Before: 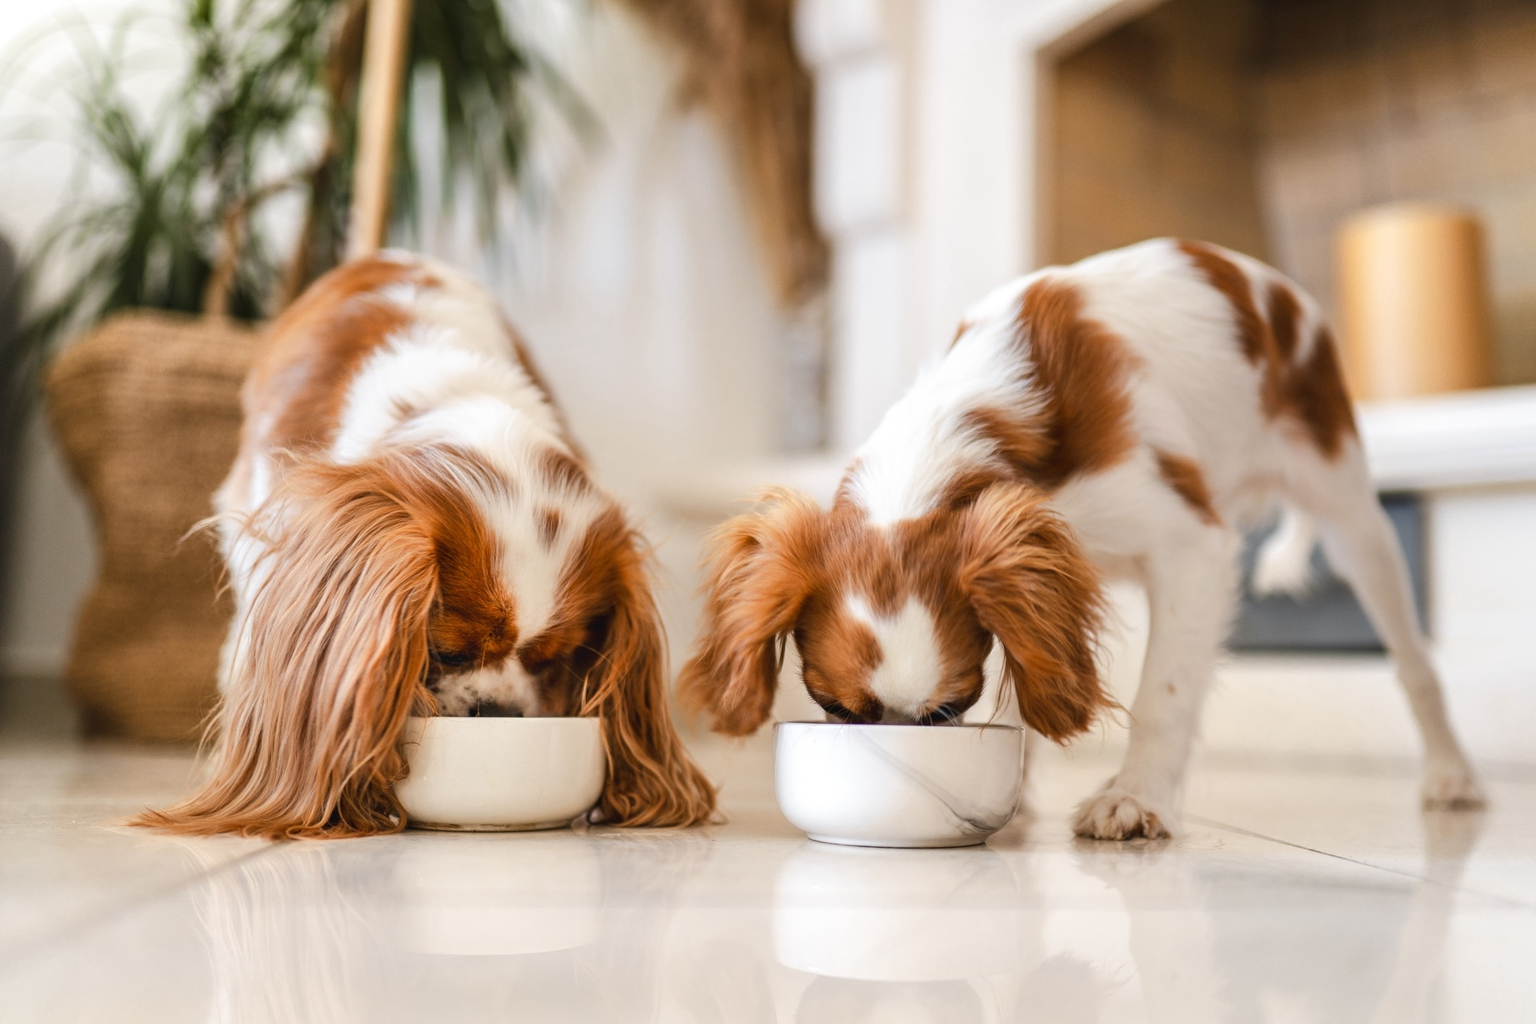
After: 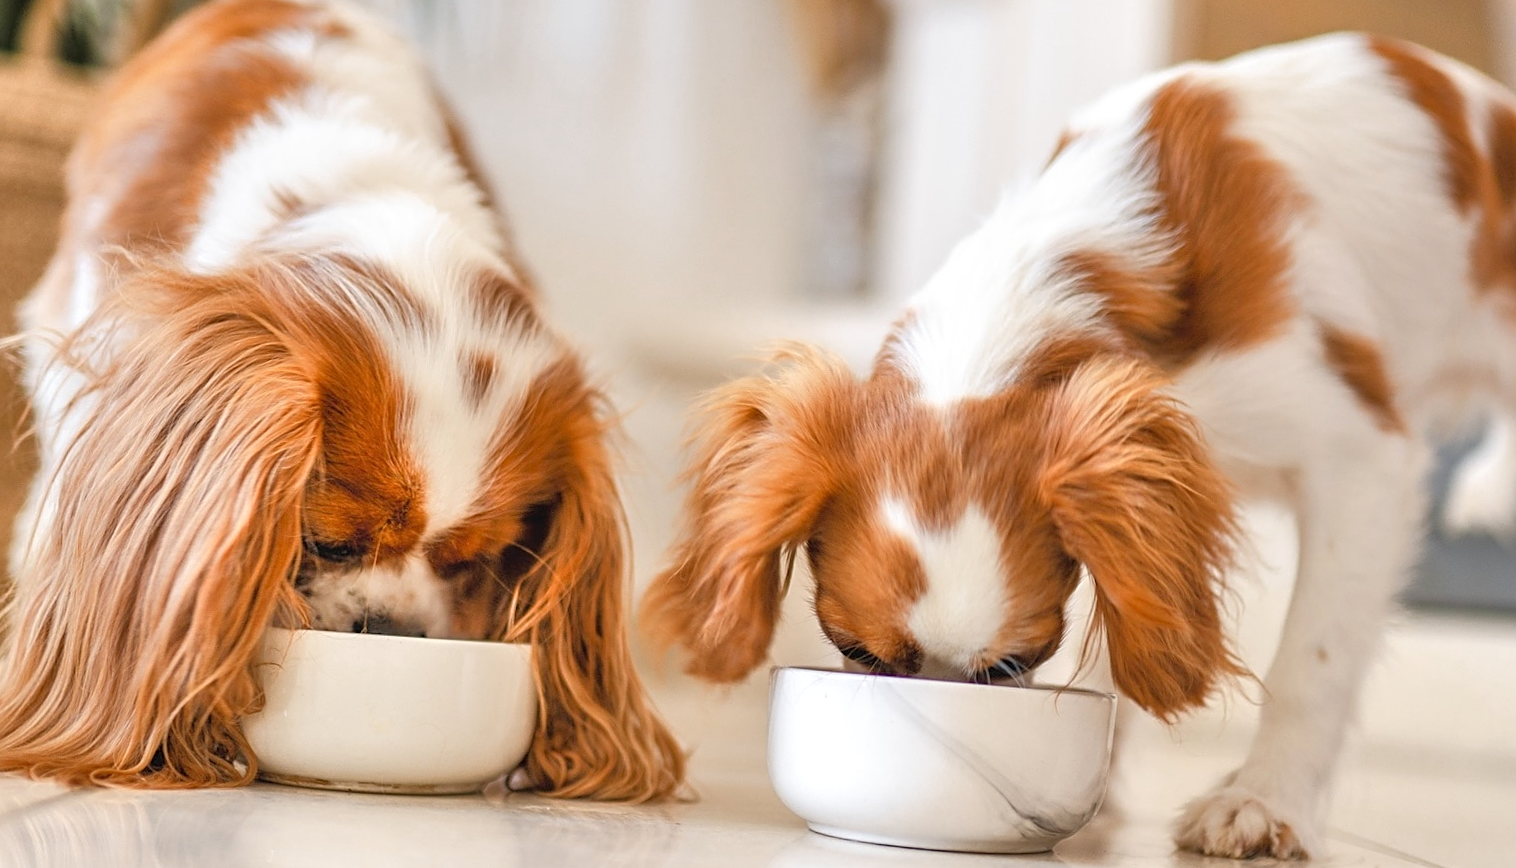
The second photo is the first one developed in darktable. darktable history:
sharpen: on, module defaults
crop and rotate: angle -3.56°, left 9.832%, top 20.991%, right 12.165%, bottom 11.984%
tone equalizer: -7 EV 0.162 EV, -6 EV 0.589 EV, -5 EV 1.17 EV, -4 EV 1.36 EV, -3 EV 1.15 EV, -2 EV 0.6 EV, -1 EV 0.152 EV, mask exposure compensation -0.493 EV
